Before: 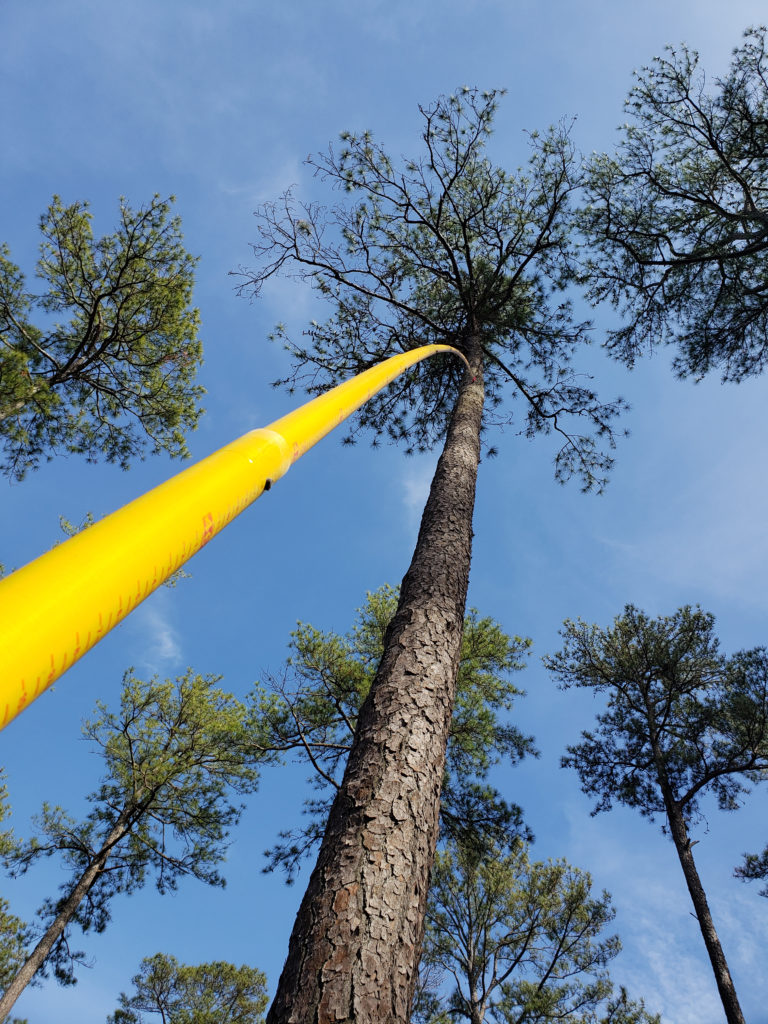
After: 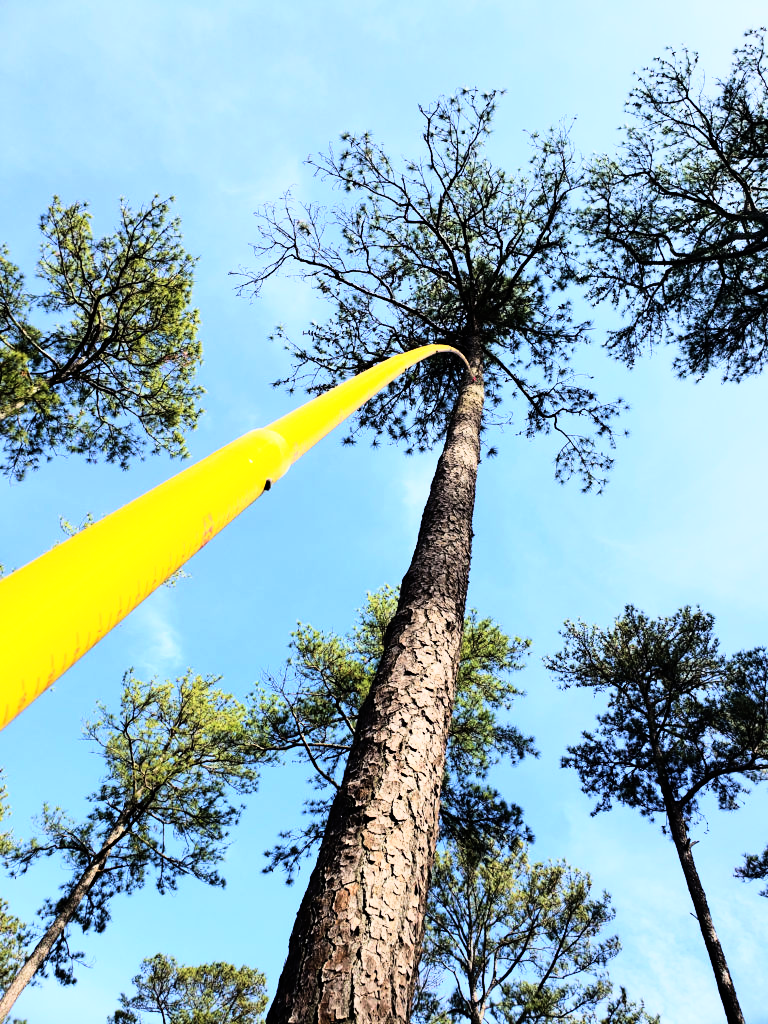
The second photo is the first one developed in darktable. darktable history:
velvia: on, module defaults
rgb curve: curves: ch0 [(0, 0) (0.21, 0.15) (0.24, 0.21) (0.5, 0.75) (0.75, 0.96) (0.89, 0.99) (1, 1)]; ch1 [(0, 0.02) (0.21, 0.13) (0.25, 0.2) (0.5, 0.67) (0.75, 0.9) (0.89, 0.97) (1, 1)]; ch2 [(0, 0.02) (0.21, 0.13) (0.25, 0.2) (0.5, 0.67) (0.75, 0.9) (0.89, 0.97) (1, 1)], compensate middle gray true
